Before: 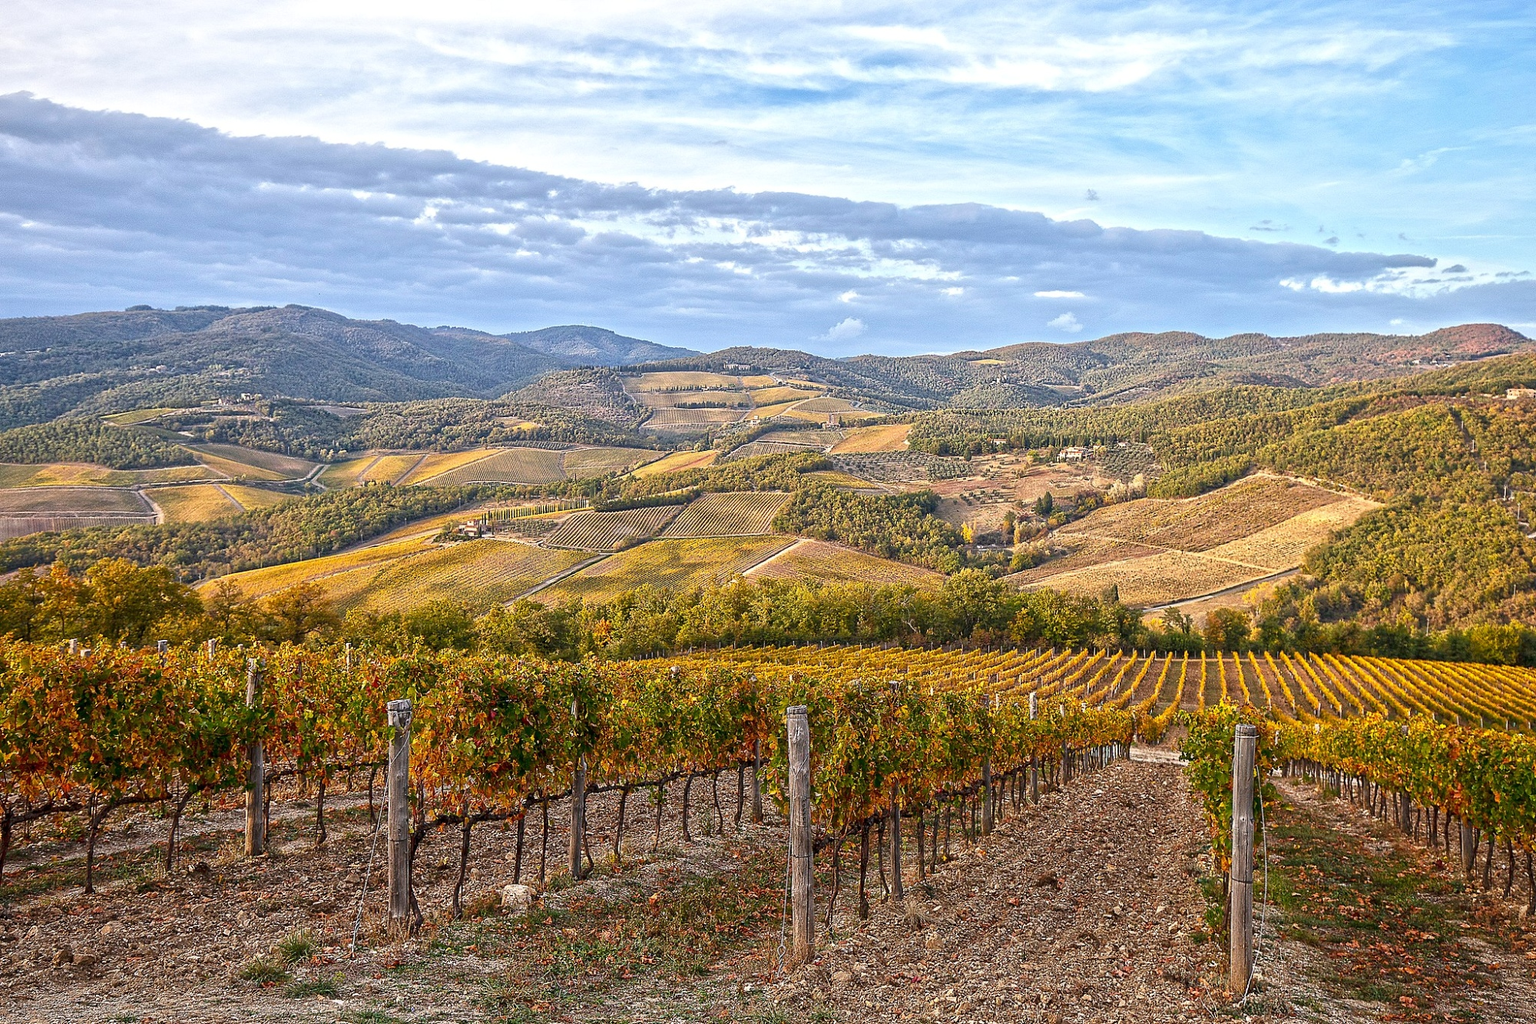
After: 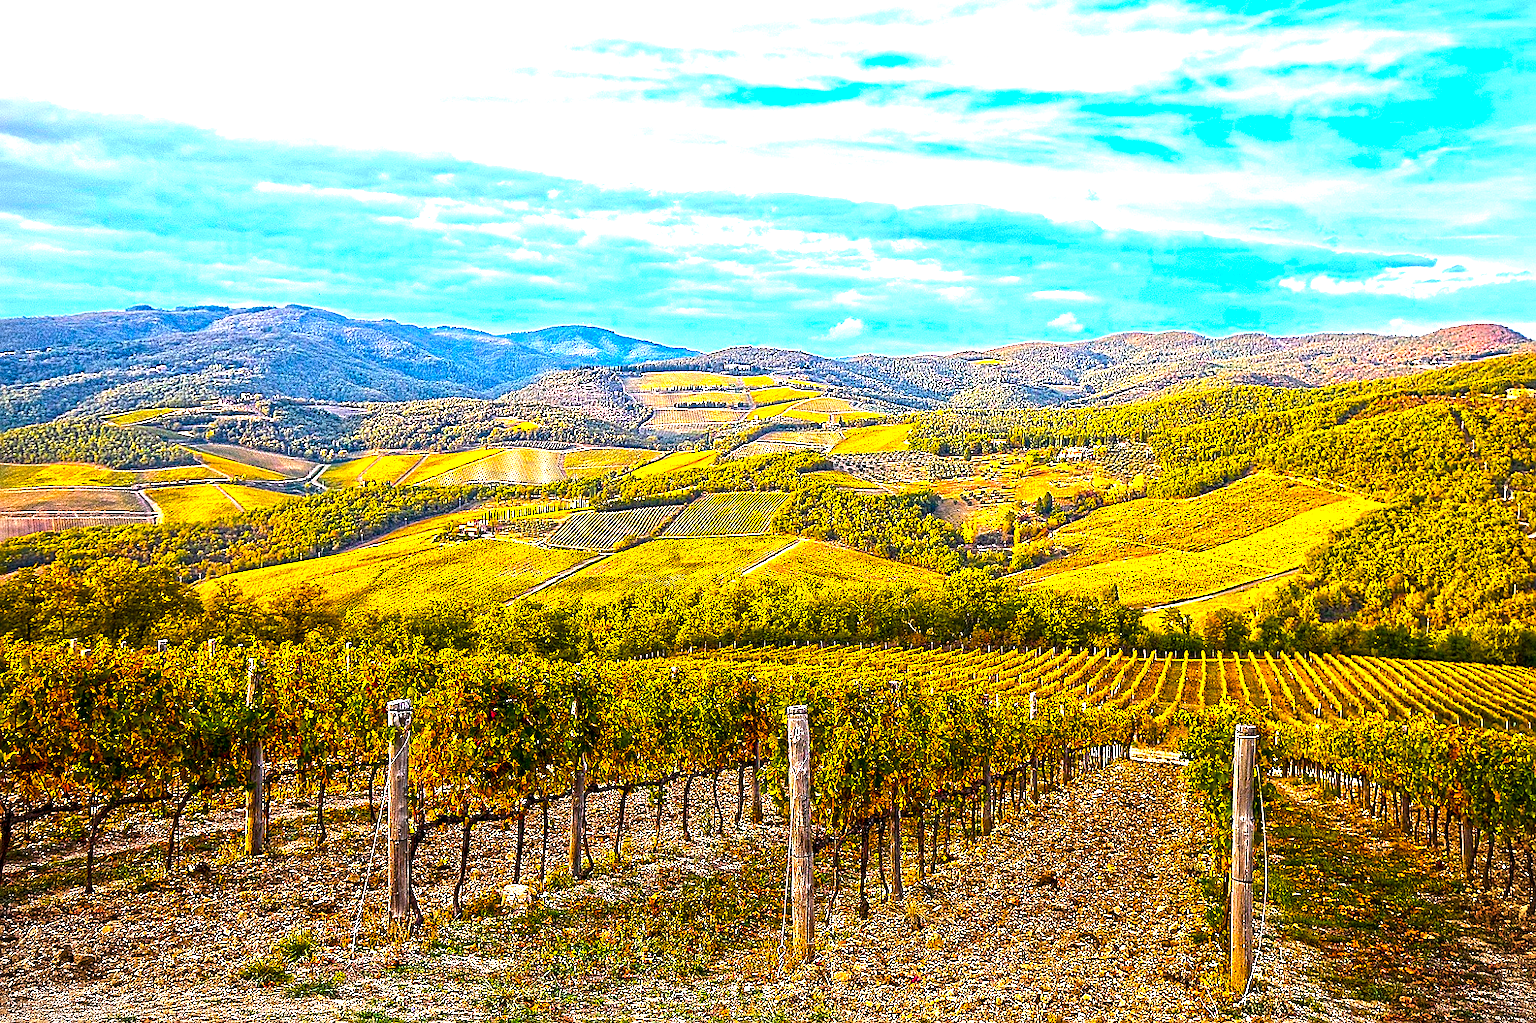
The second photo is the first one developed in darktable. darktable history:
tone equalizer: -8 EV -0.417 EV, -7 EV -0.389 EV, -6 EV -0.333 EV, -5 EV -0.222 EV, -3 EV 0.222 EV, -2 EV 0.333 EV, -1 EV 0.389 EV, +0 EV 0.417 EV, edges refinement/feathering 500, mask exposure compensation -1.25 EV, preserve details no
color balance rgb: linear chroma grading › global chroma 20%, perceptual saturation grading › global saturation 65%, perceptual saturation grading › highlights 50%, perceptual saturation grading › shadows 30%, perceptual brilliance grading › global brilliance 12%, perceptual brilliance grading › highlights 15%, global vibrance 20%
sharpen: on, module defaults
vignetting: fall-off start 92.6%, brightness -0.52, saturation -0.51, center (-0.012, 0)
